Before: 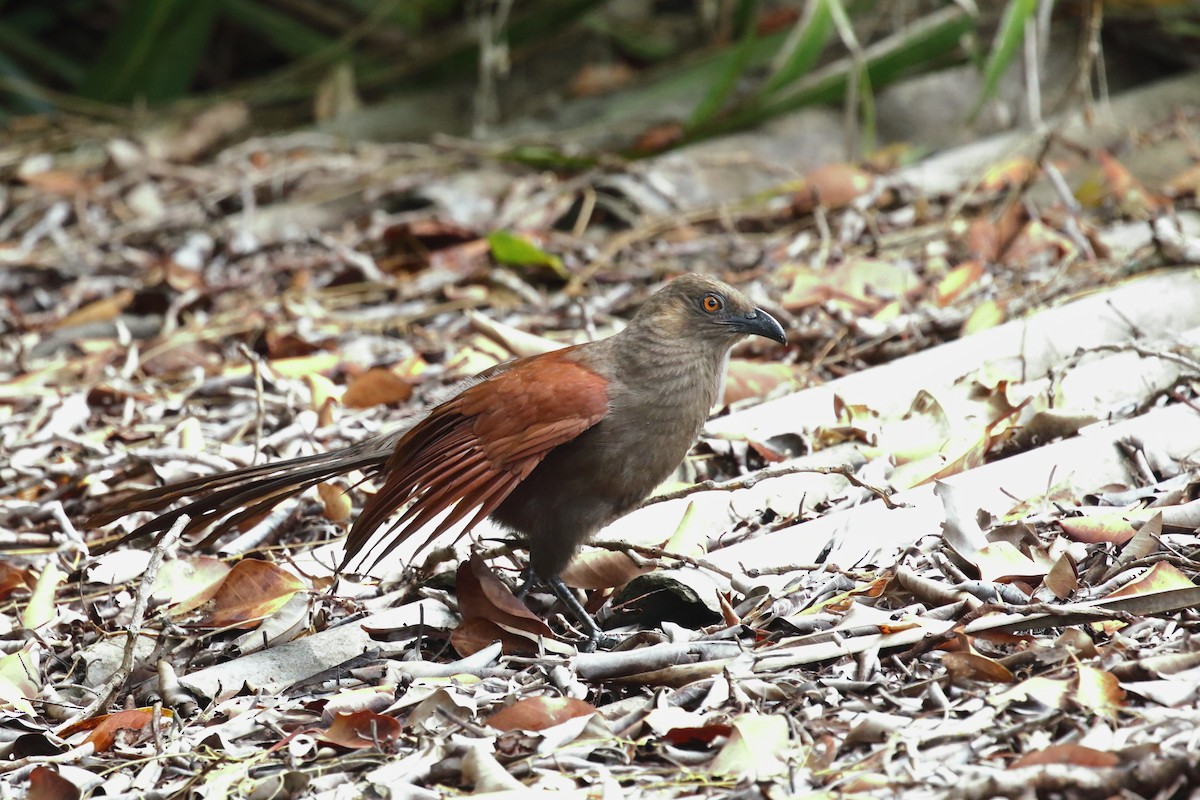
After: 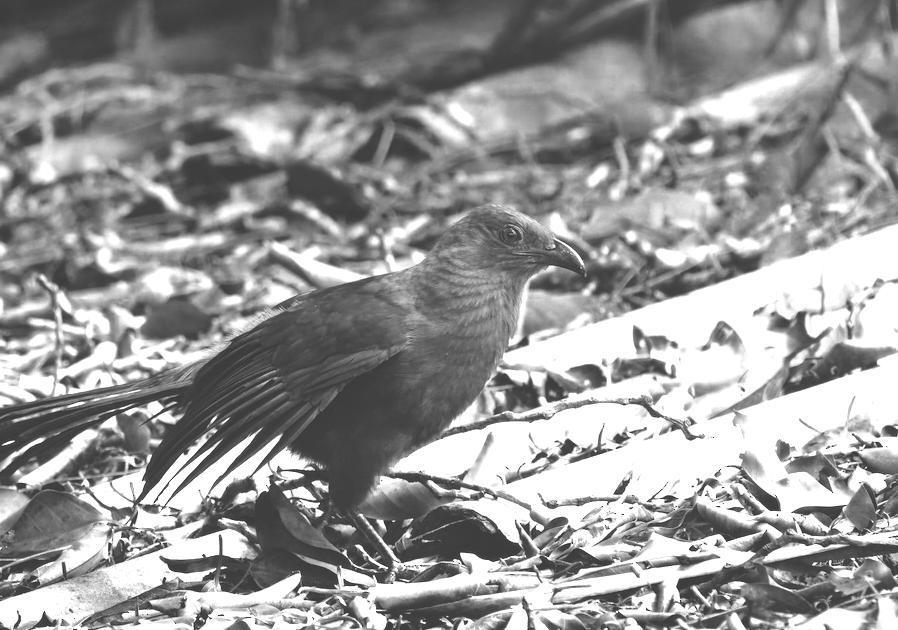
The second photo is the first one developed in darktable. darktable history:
exposure: black level correction -0.041, exposure 0.064 EV, compensate highlight preservation false
white balance: red 0.931, blue 1.11
color zones: curves: ch0 [(0.287, 0.048) (0.493, 0.484) (0.737, 0.816)]; ch1 [(0, 0) (0.143, 0) (0.286, 0) (0.429, 0) (0.571, 0) (0.714, 0) (0.857, 0)]
crop: left 16.768%, top 8.653%, right 8.362%, bottom 12.485%
